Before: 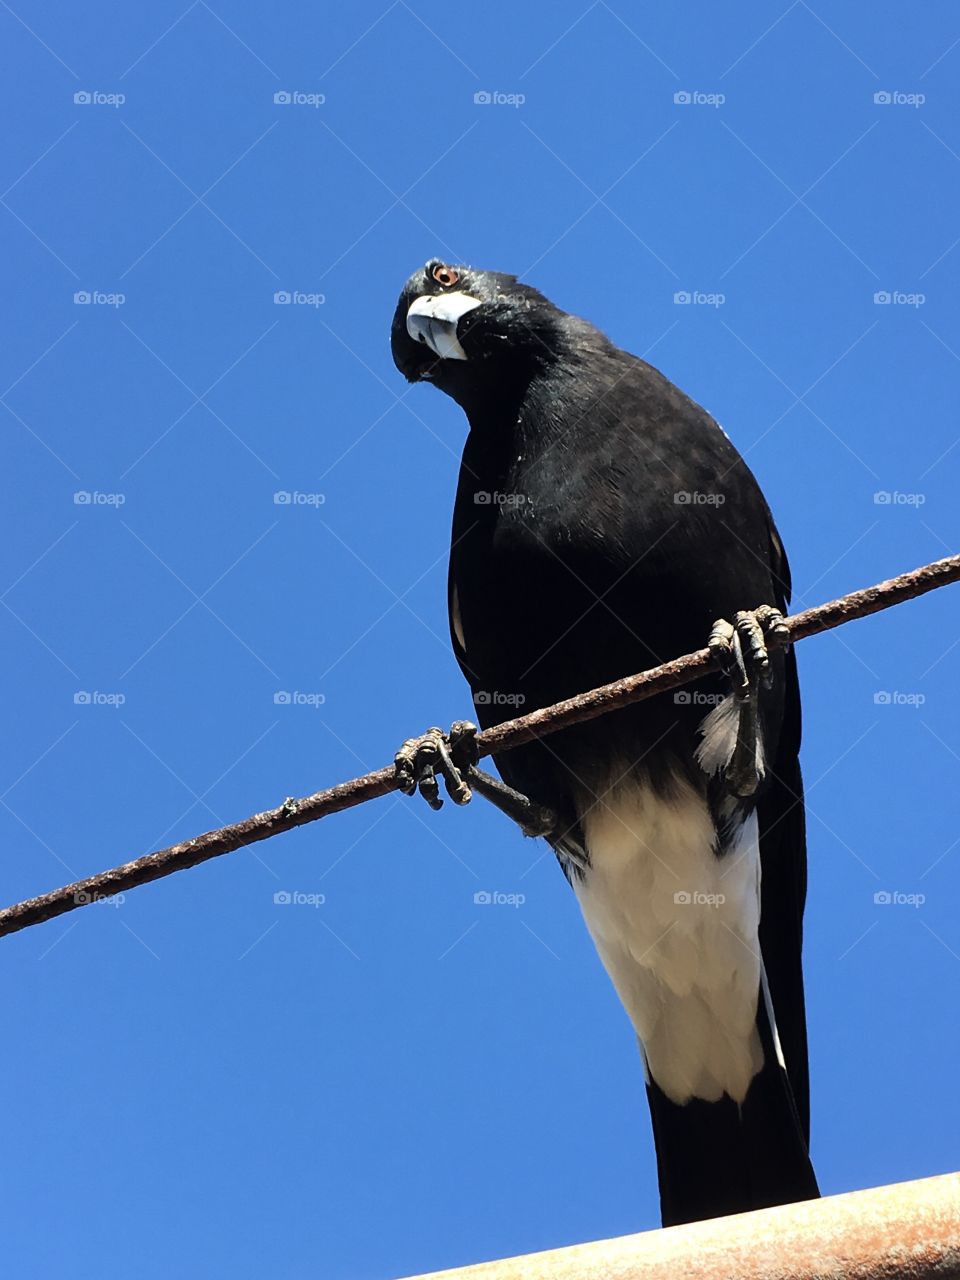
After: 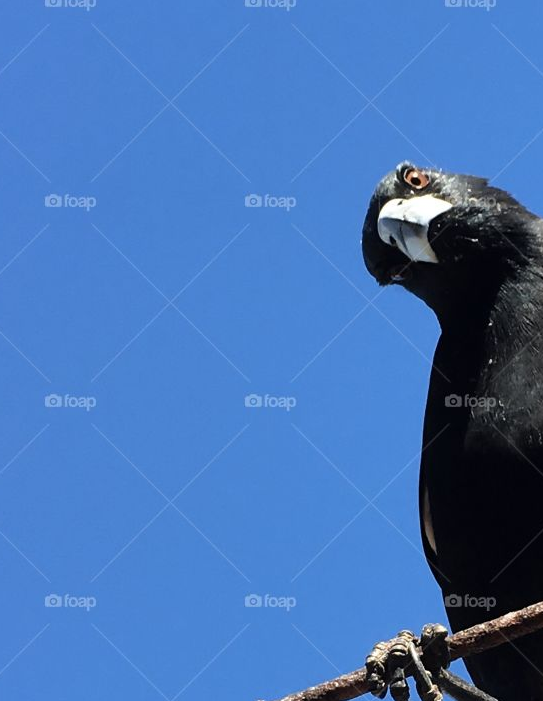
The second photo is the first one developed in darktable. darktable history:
crop and rotate: left 3.054%, top 7.603%, right 40.285%, bottom 37.563%
